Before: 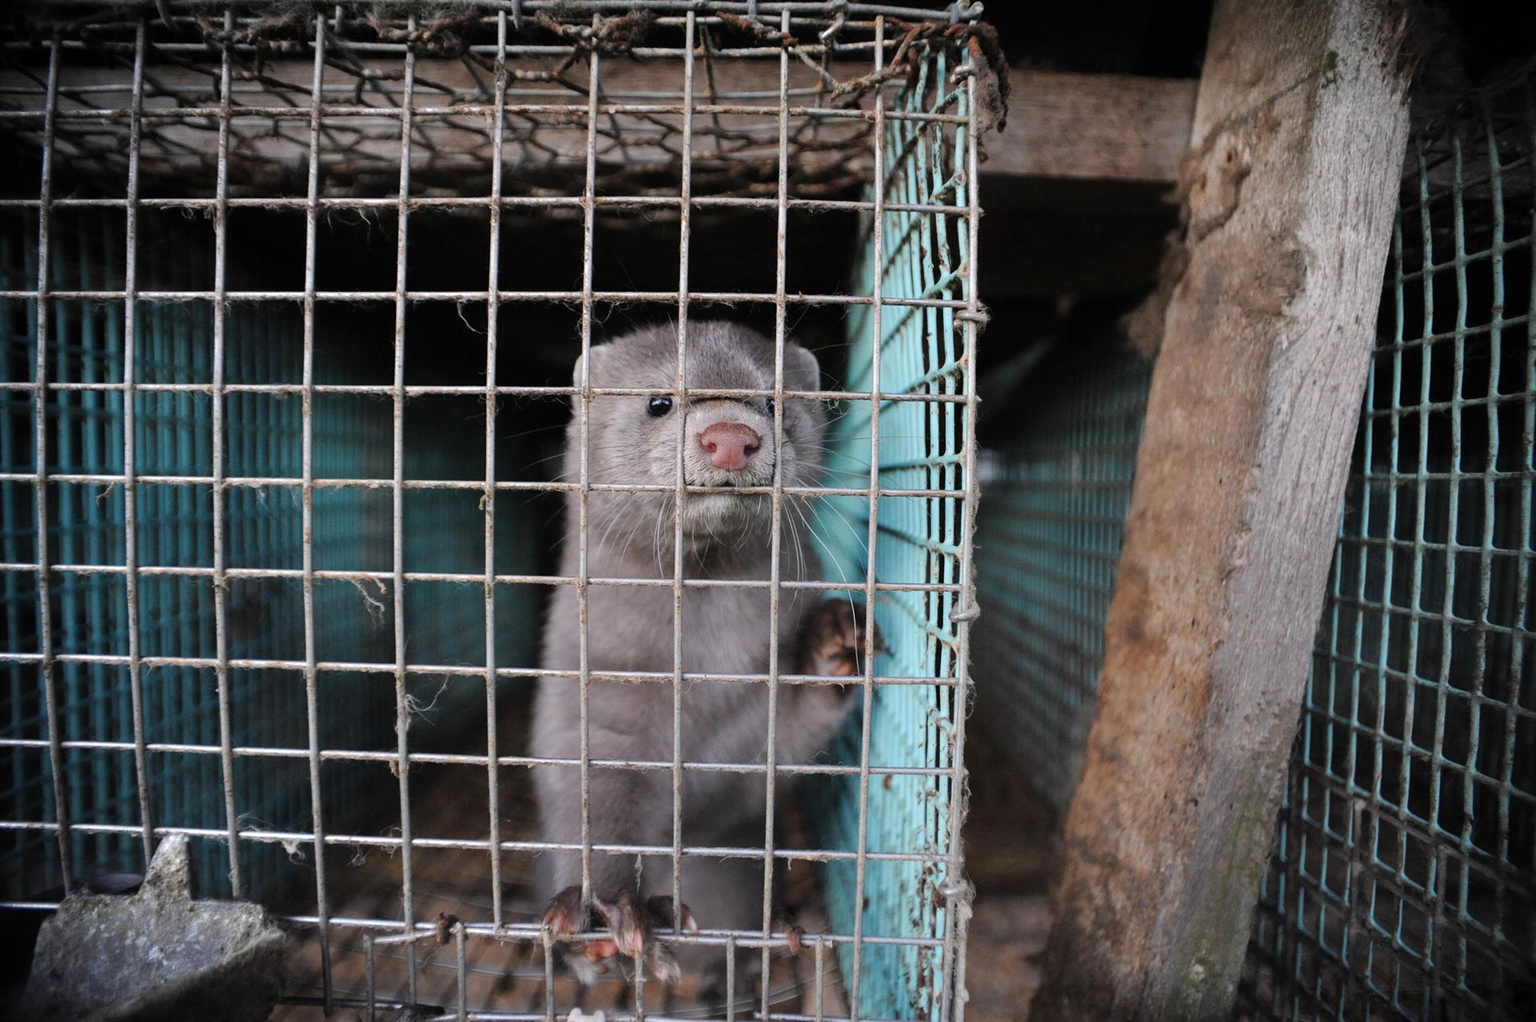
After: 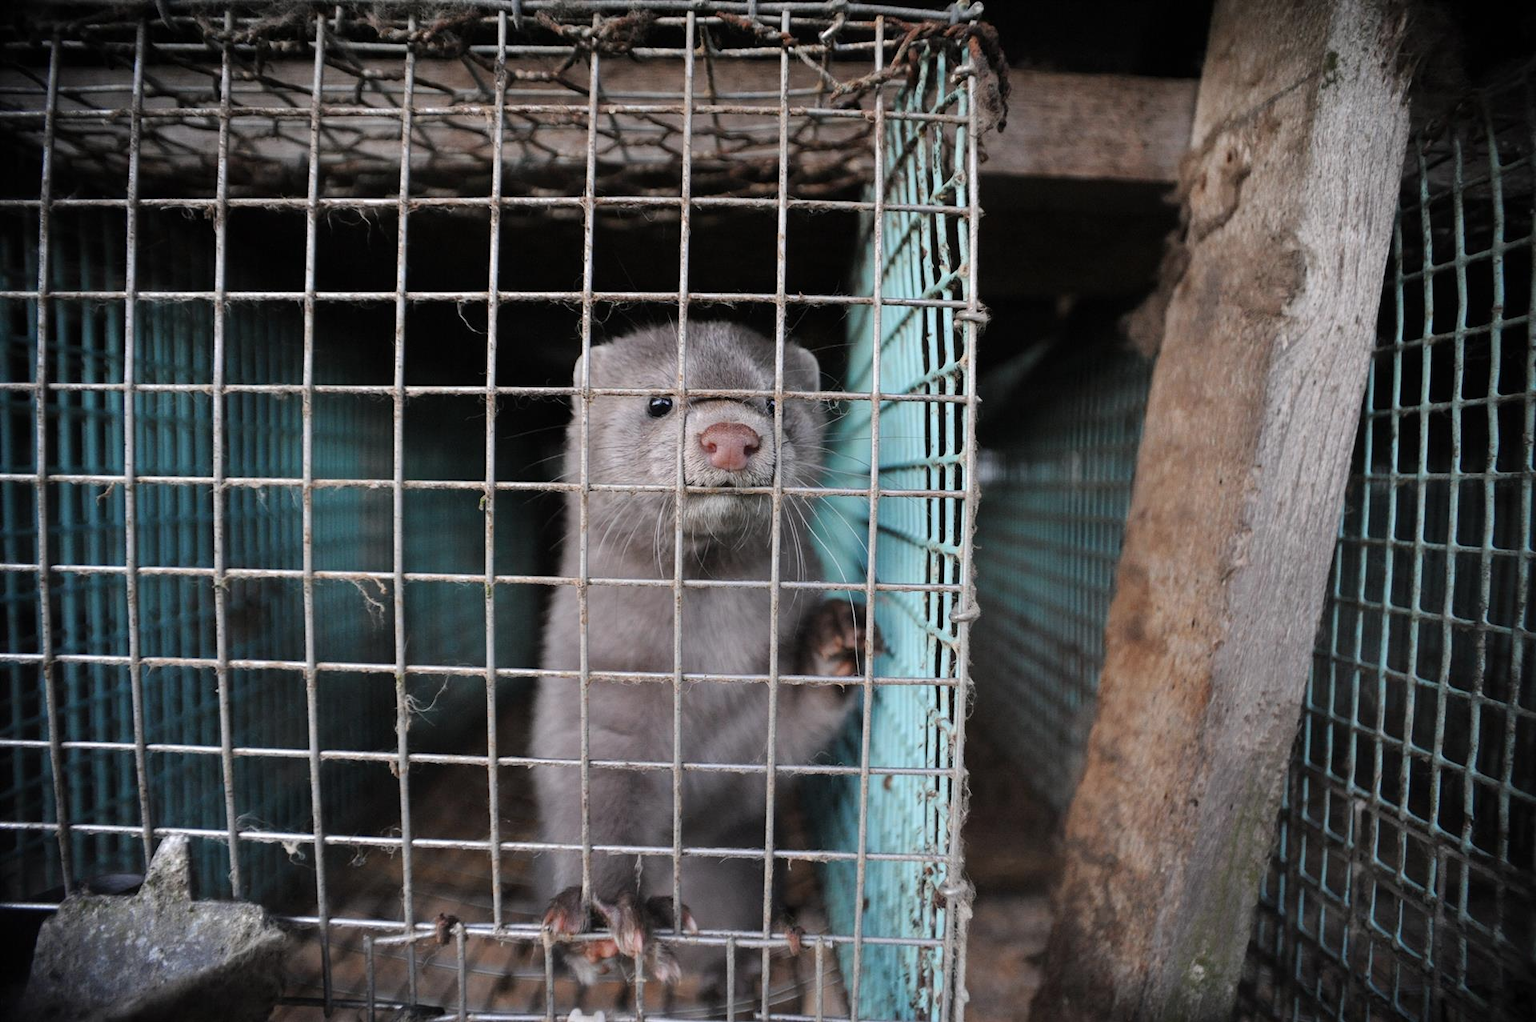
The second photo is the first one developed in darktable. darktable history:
contrast brightness saturation: saturation -0.096
